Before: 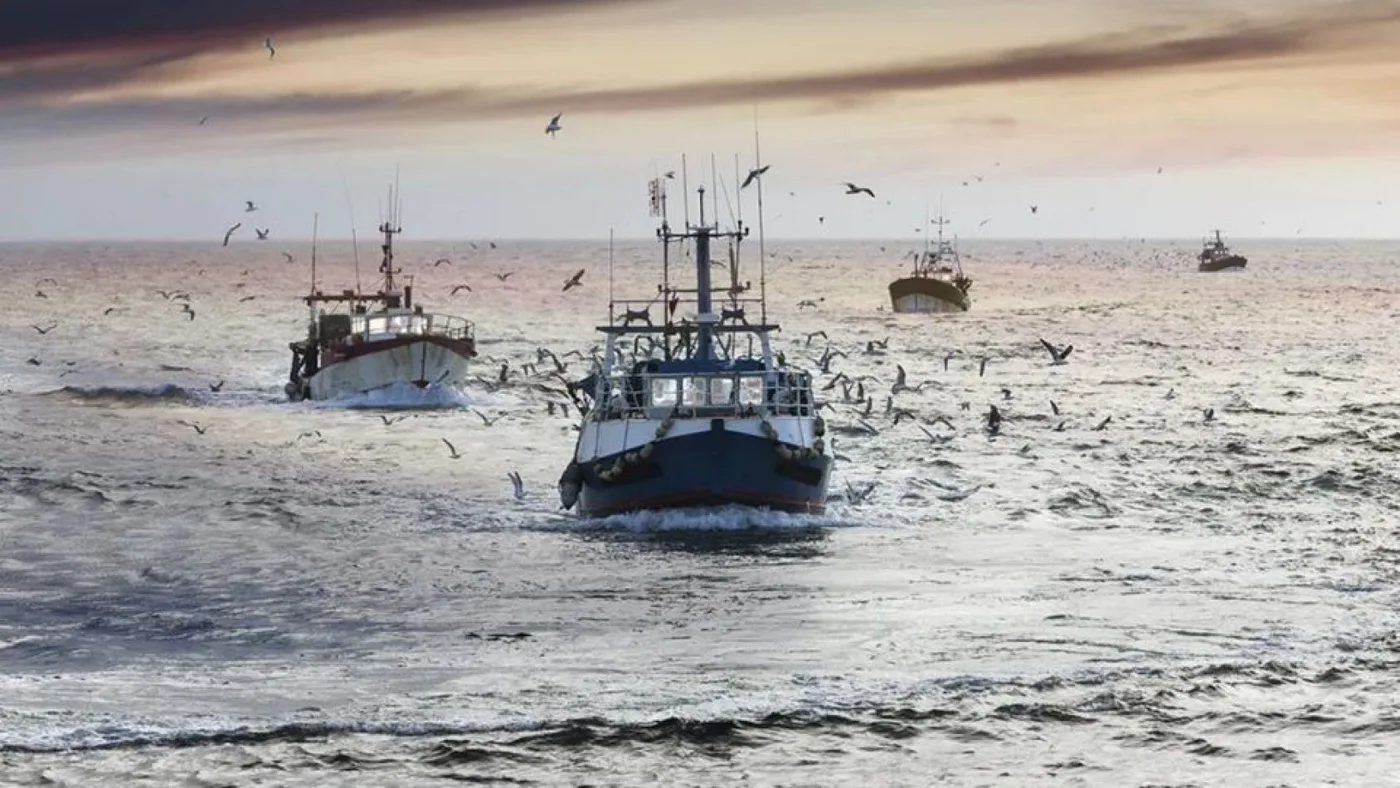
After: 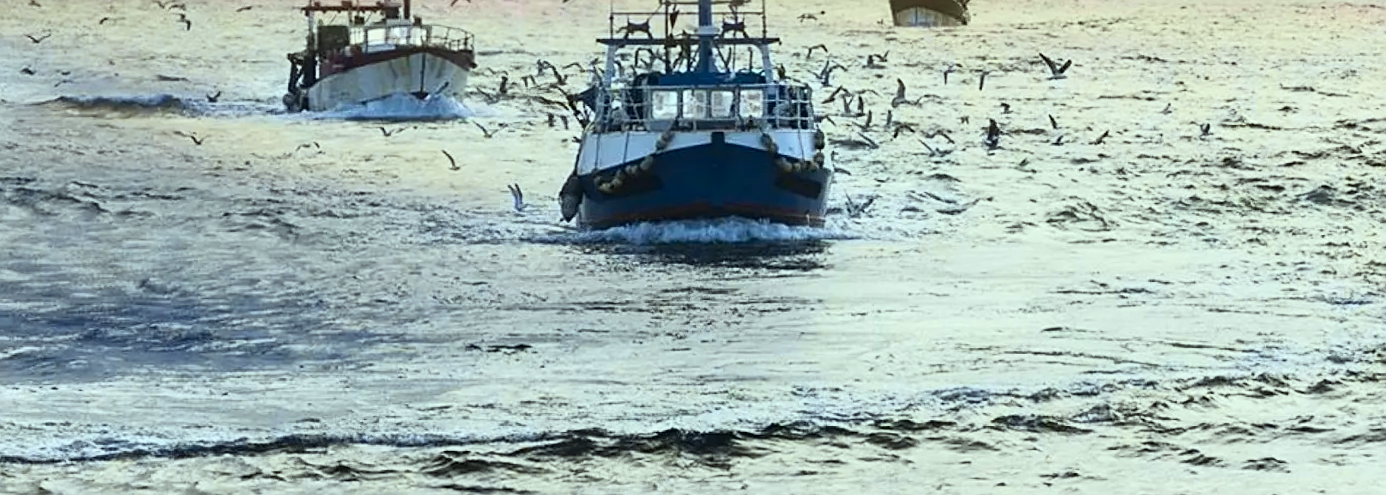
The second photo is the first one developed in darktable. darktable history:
rotate and perspective: rotation 0.174°, lens shift (vertical) 0.013, lens shift (horizontal) 0.019, shear 0.001, automatic cropping original format, crop left 0.007, crop right 0.991, crop top 0.016, crop bottom 0.997
color correction: highlights a* -8, highlights b* 3.1
sharpen: on, module defaults
crop and rotate: top 36.435%
tone curve: curves: ch0 [(0, 0.013) (0.104, 0.103) (0.258, 0.267) (0.448, 0.487) (0.709, 0.794) (0.886, 0.922) (0.994, 0.971)]; ch1 [(0, 0) (0.335, 0.298) (0.446, 0.413) (0.488, 0.484) (0.515, 0.508) (0.566, 0.593) (0.635, 0.661) (1, 1)]; ch2 [(0, 0) (0.314, 0.301) (0.437, 0.403) (0.502, 0.494) (0.528, 0.54) (0.557, 0.559) (0.612, 0.62) (0.715, 0.691) (1, 1)], color space Lab, independent channels, preserve colors none
